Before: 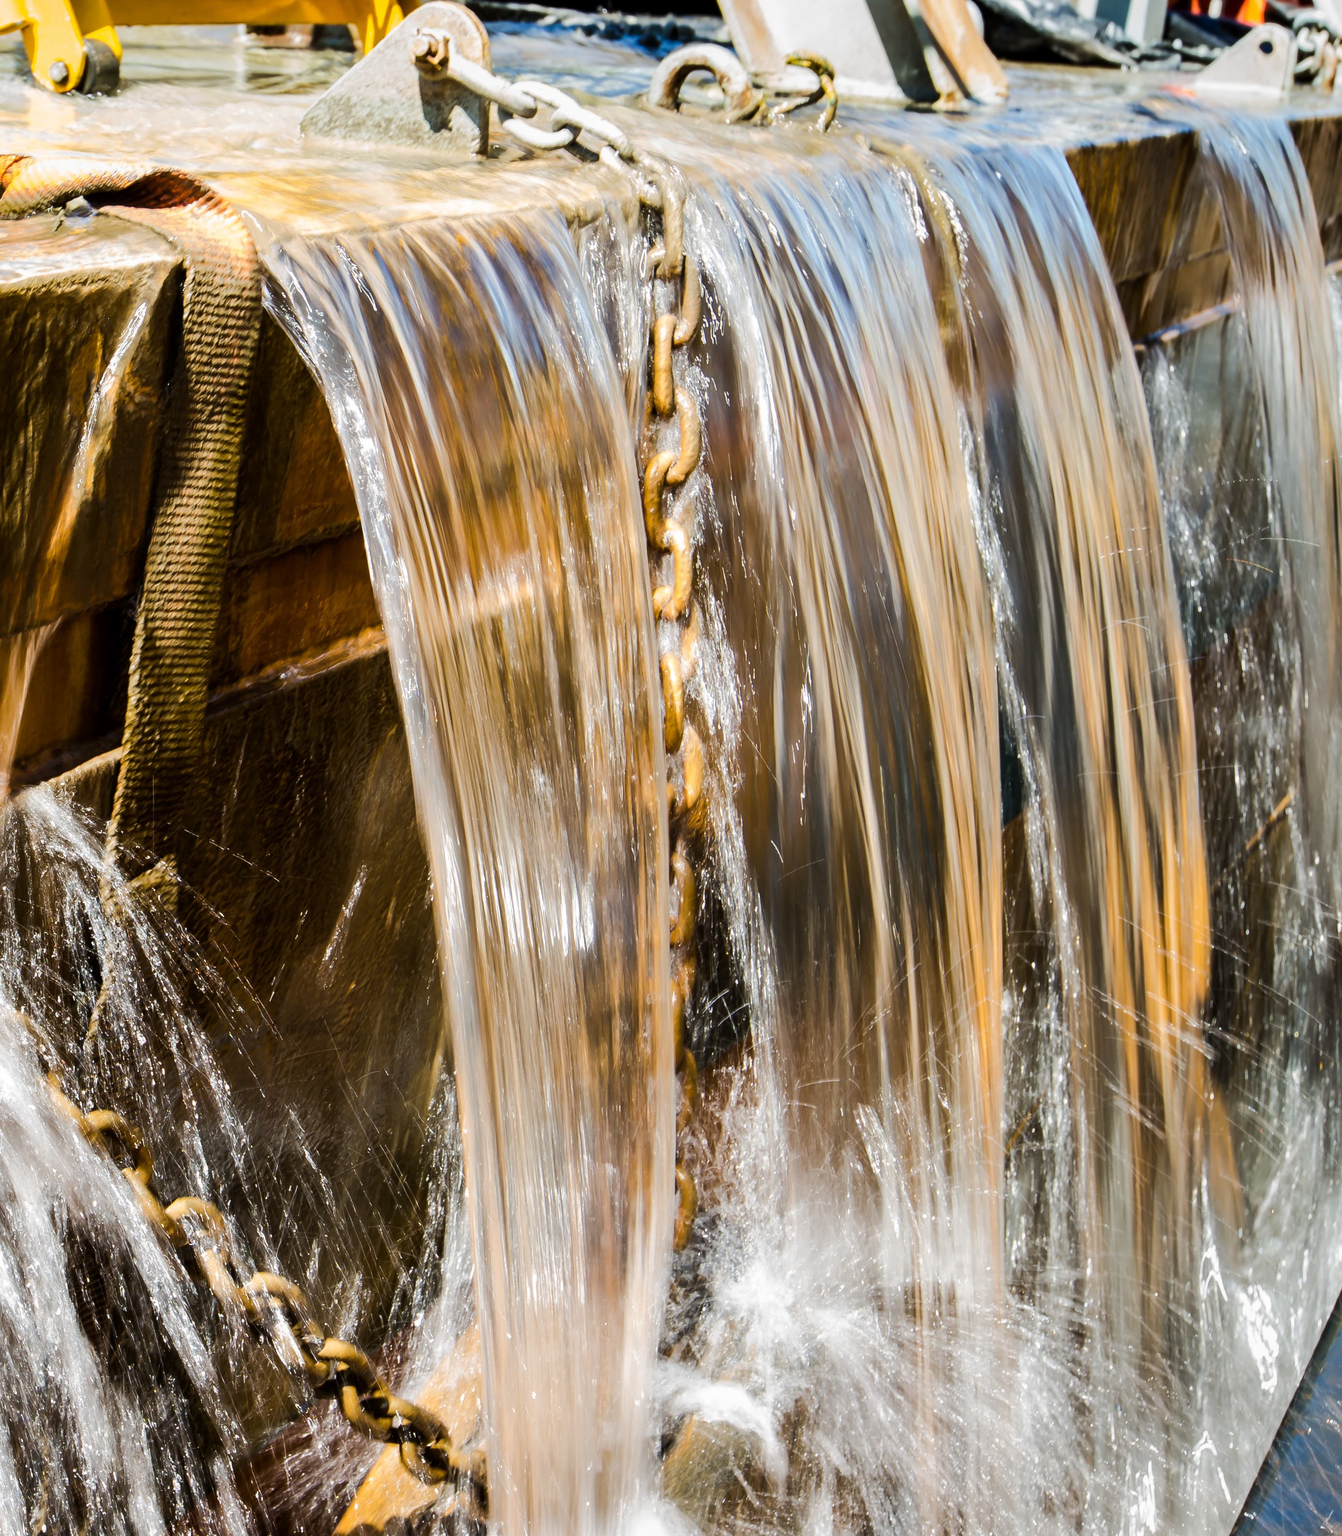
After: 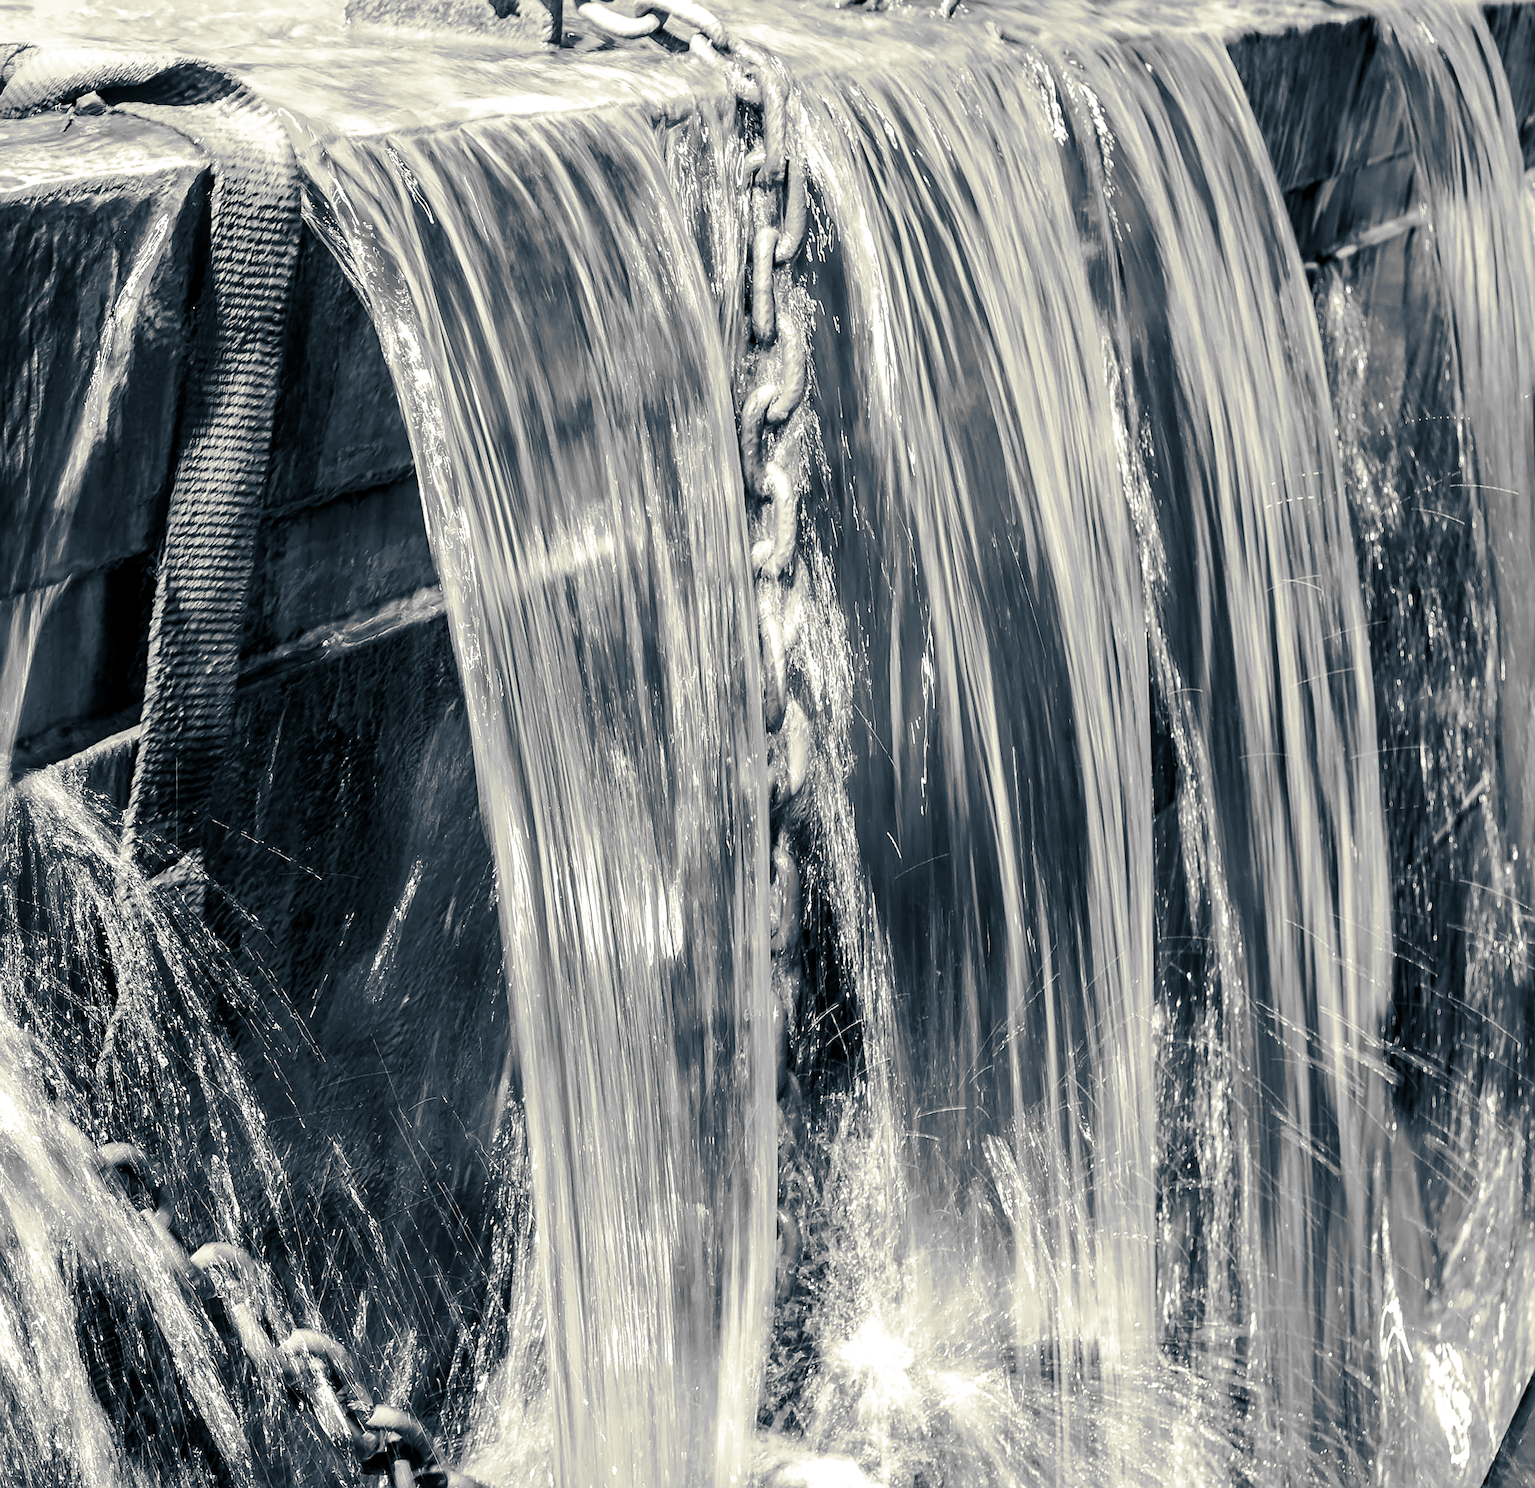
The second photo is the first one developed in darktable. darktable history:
monochrome: on, module defaults
split-toning: shadows › hue 216°, shadows › saturation 1, highlights › hue 57.6°, balance -33.4
sharpen: amount 0.6
local contrast: detail 130%
white balance: red 1.127, blue 0.943
haze removal: compatibility mode true, adaptive false
crop: top 7.625%, bottom 8.027%
